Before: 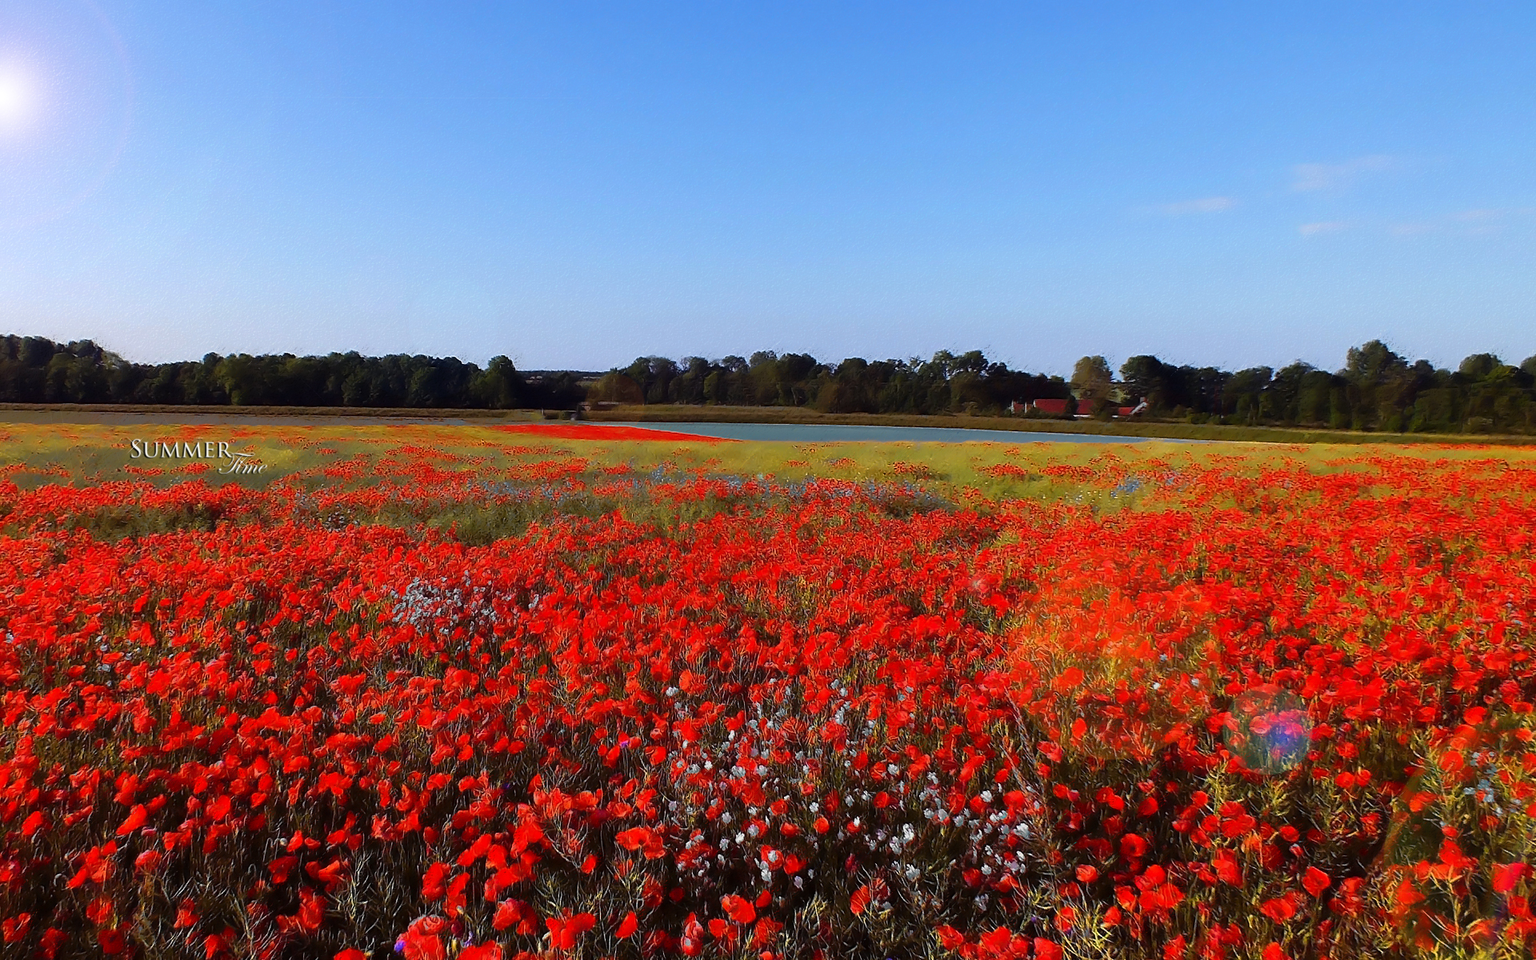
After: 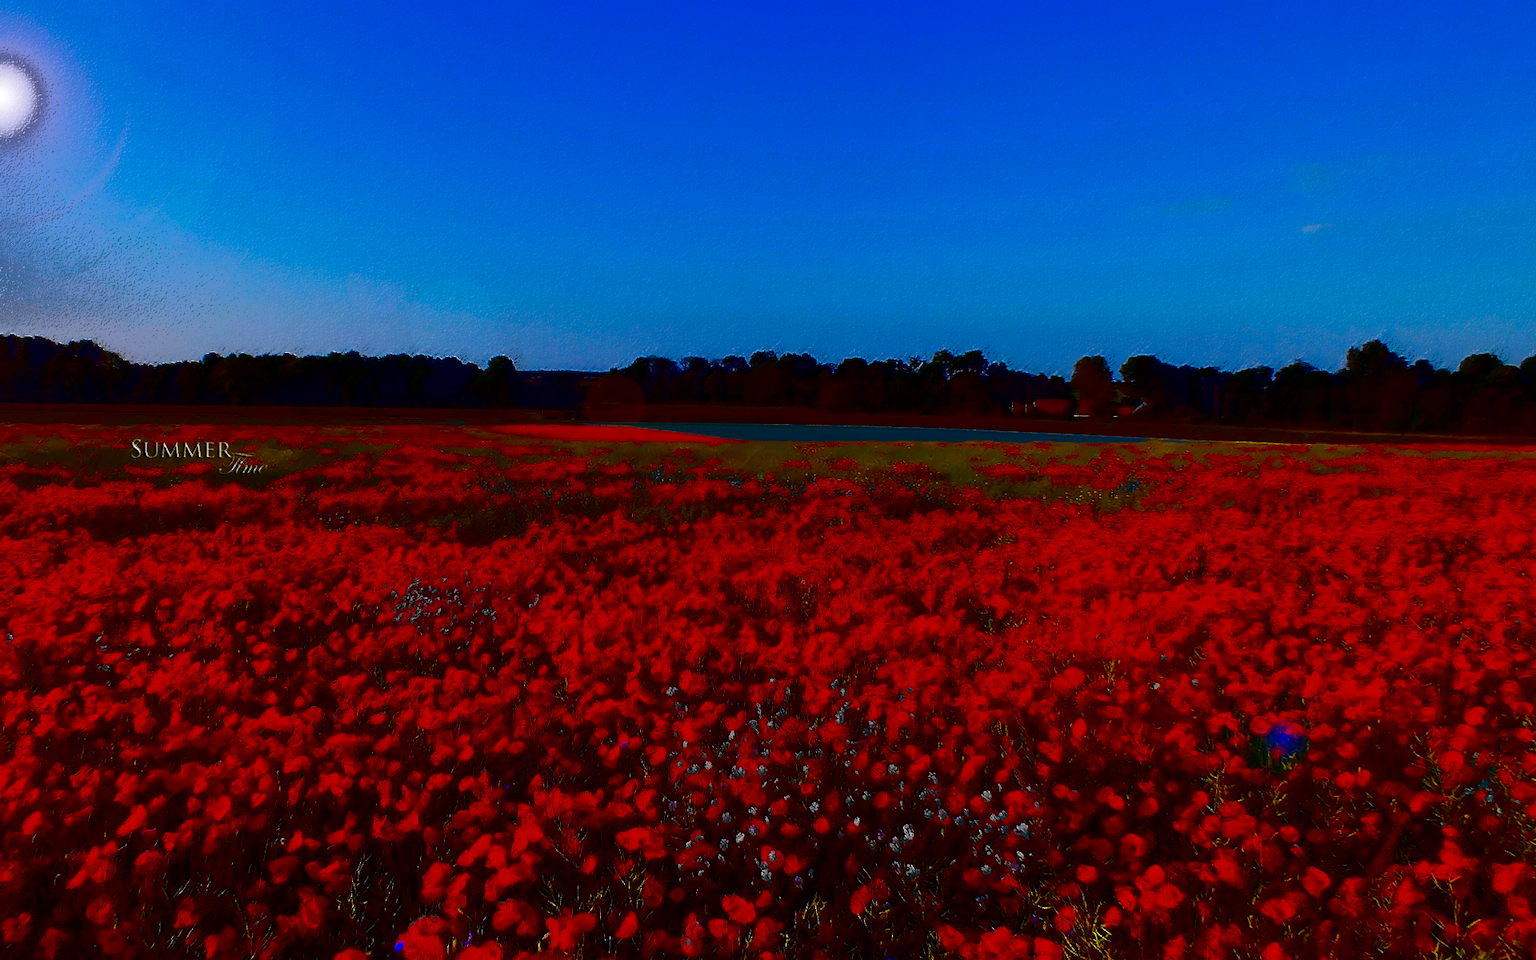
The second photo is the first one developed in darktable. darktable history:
fill light: exposure -0.73 EV, center 0.69, width 2.2
contrast brightness saturation: brightness -1, saturation 1
